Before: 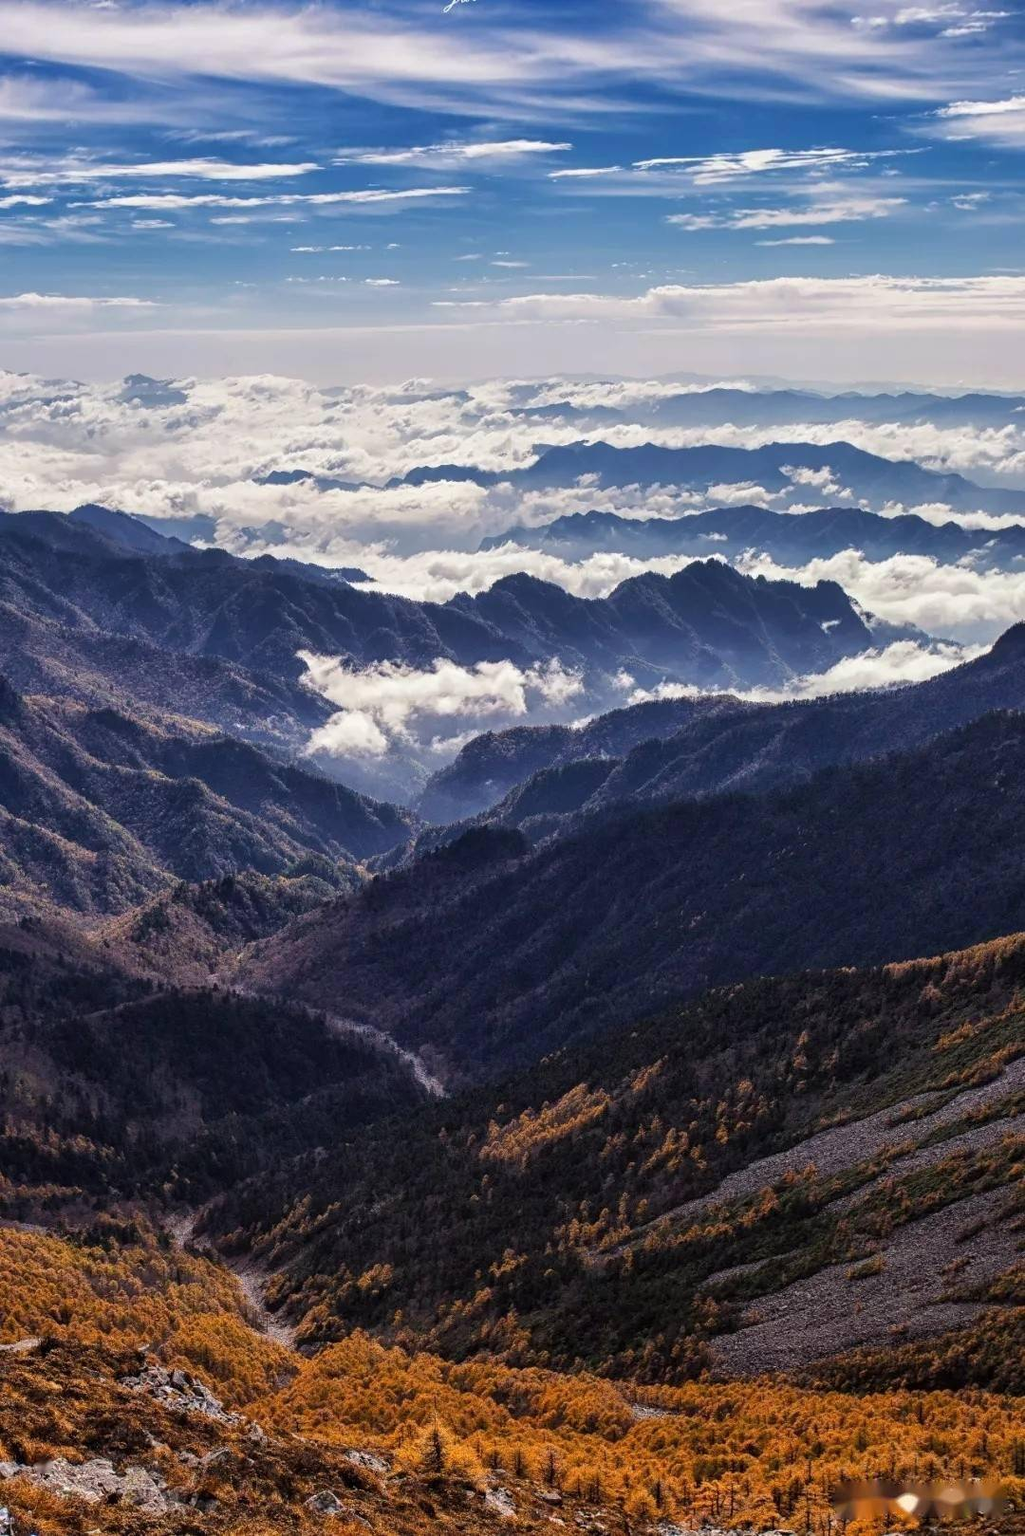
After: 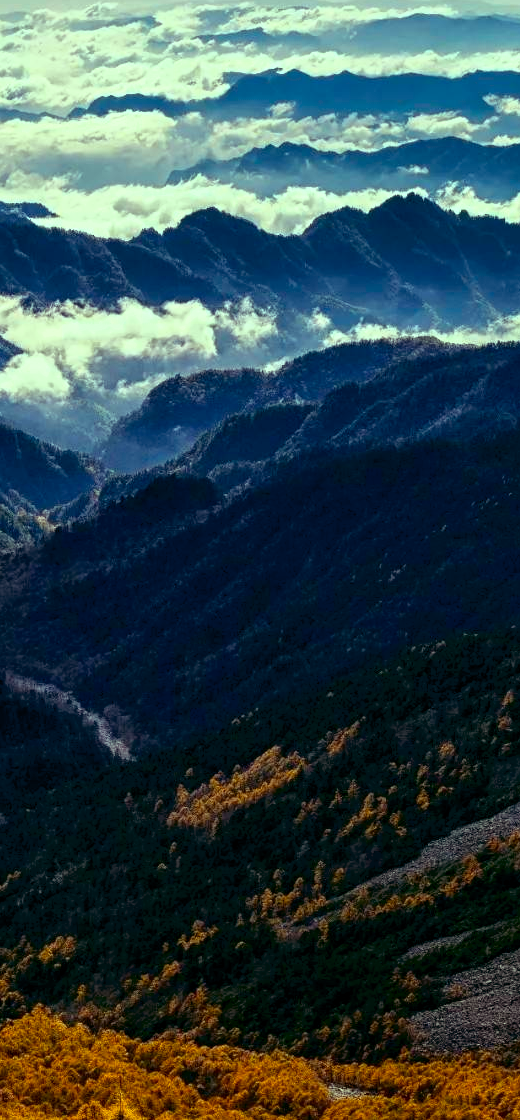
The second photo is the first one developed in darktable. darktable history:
shadows and highlights: radius 126.29, shadows 21.24, highlights -22.47, low approximation 0.01
color balance rgb: highlights gain › luminance 15.245%, highlights gain › chroma 7.069%, highlights gain › hue 127.05°, global offset › luminance -0.347%, global offset › chroma 0.112%, global offset › hue 168.18°, perceptual saturation grading › global saturation 30.797%, global vibrance 9.798%
crop: left 31.345%, top 24.509%, right 20.441%, bottom 6.263%
tone curve: curves: ch0 [(0, 0) (0.003, 0.004) (0.011, 0.008) (0.025, 0.012) (0.044, 0.02) (0.069, 0.028) (0.1, 0.034) (0.136, 0.059) (0.177, 0.1) (0.224, 0.151) (0.277, 0.203) (0.335, 0.266) (0.399, 0.344) (0.468, 0.414) (0.543, 0.507) (0.623, 0.602) (0.709, 0.704) (0.801, 0.804) (0.898, 0.927) (1, 1)], color space Lab, independent channels, preserve colors none
